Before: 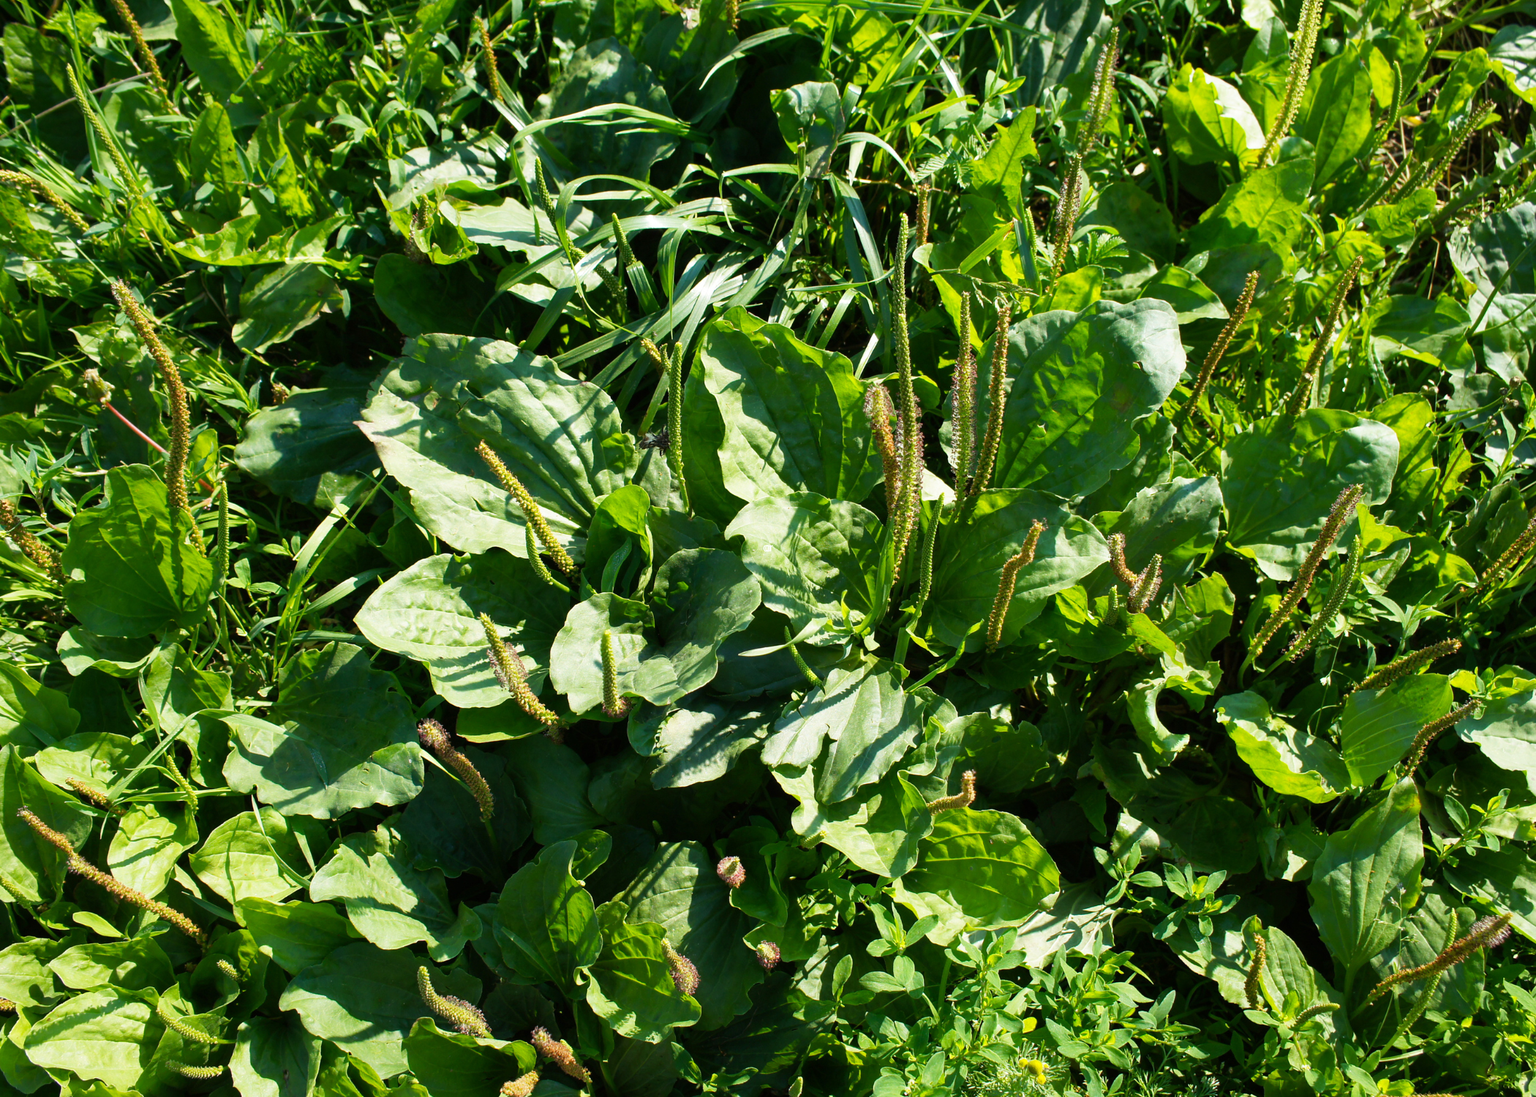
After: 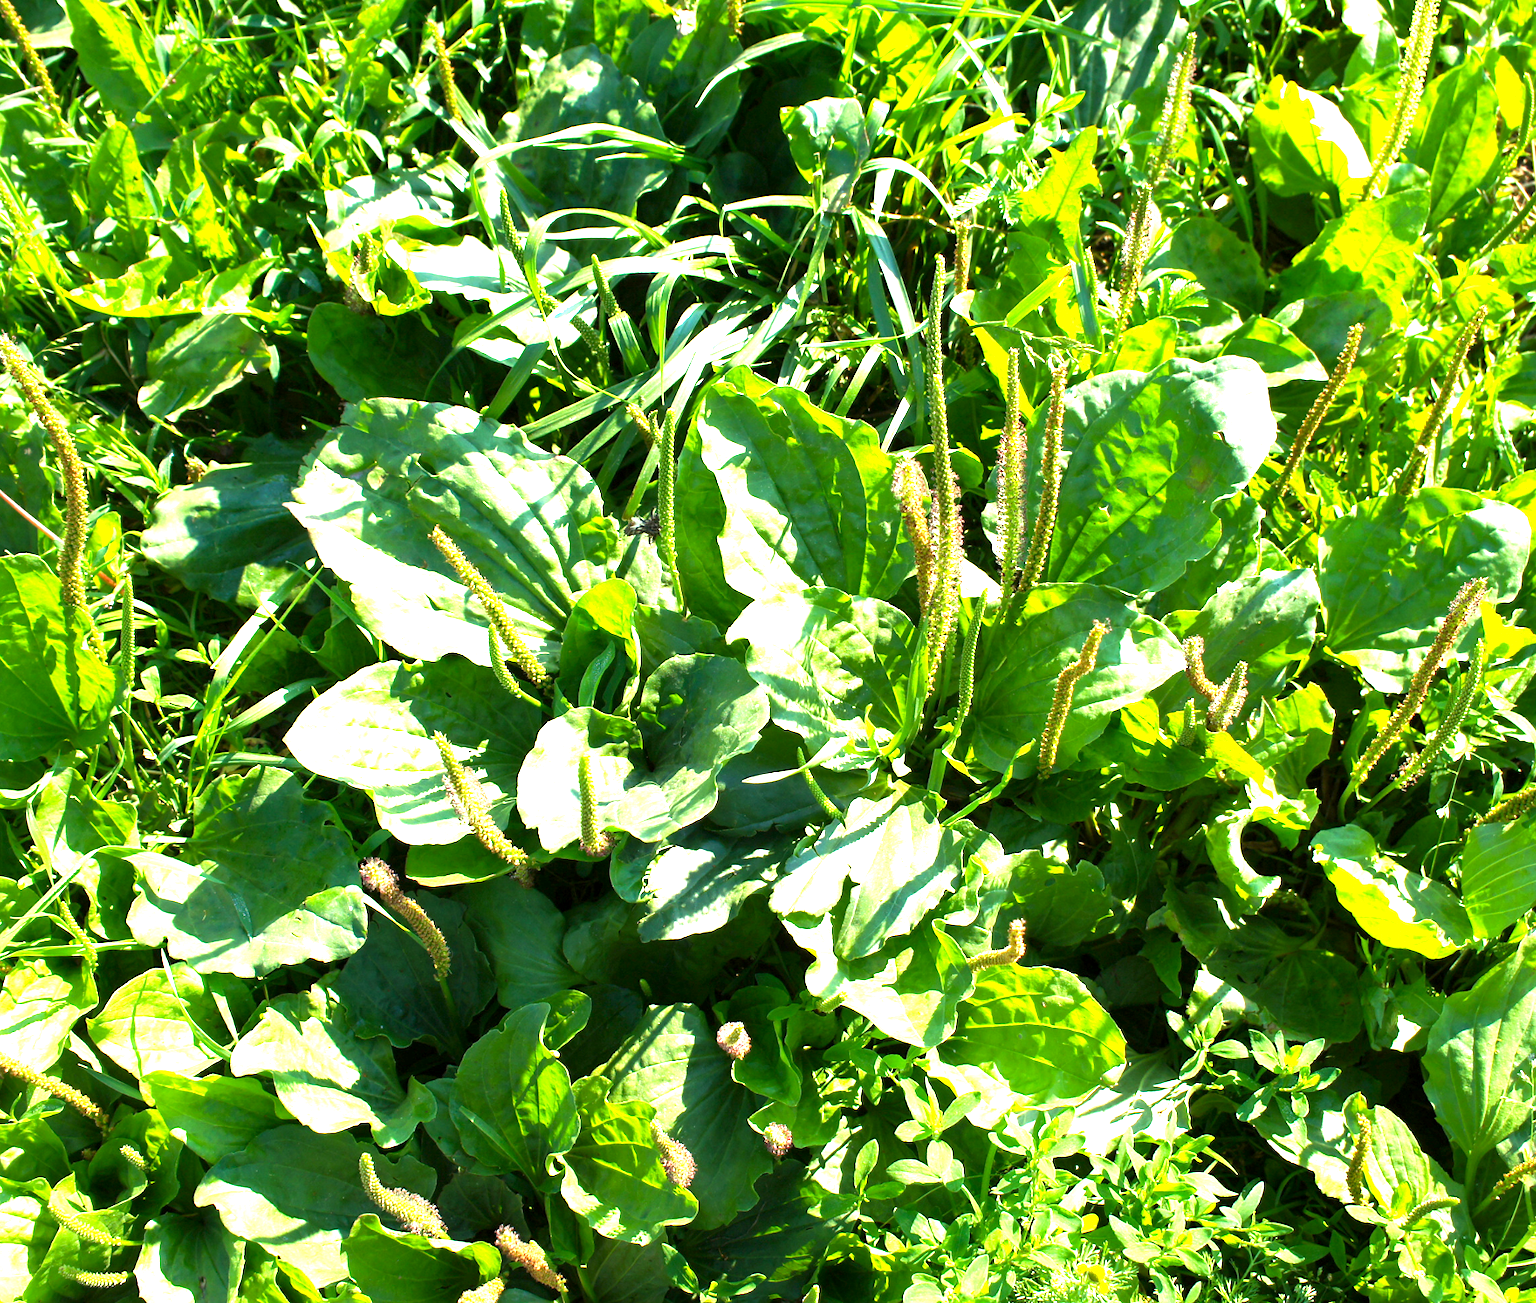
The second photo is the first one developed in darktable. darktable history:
crop: left 7.598%, right 7.873%
exposure: black level correction 0.001, exposure 1.646 EV, compensate exposure bias true, compensate highlight preservation false
